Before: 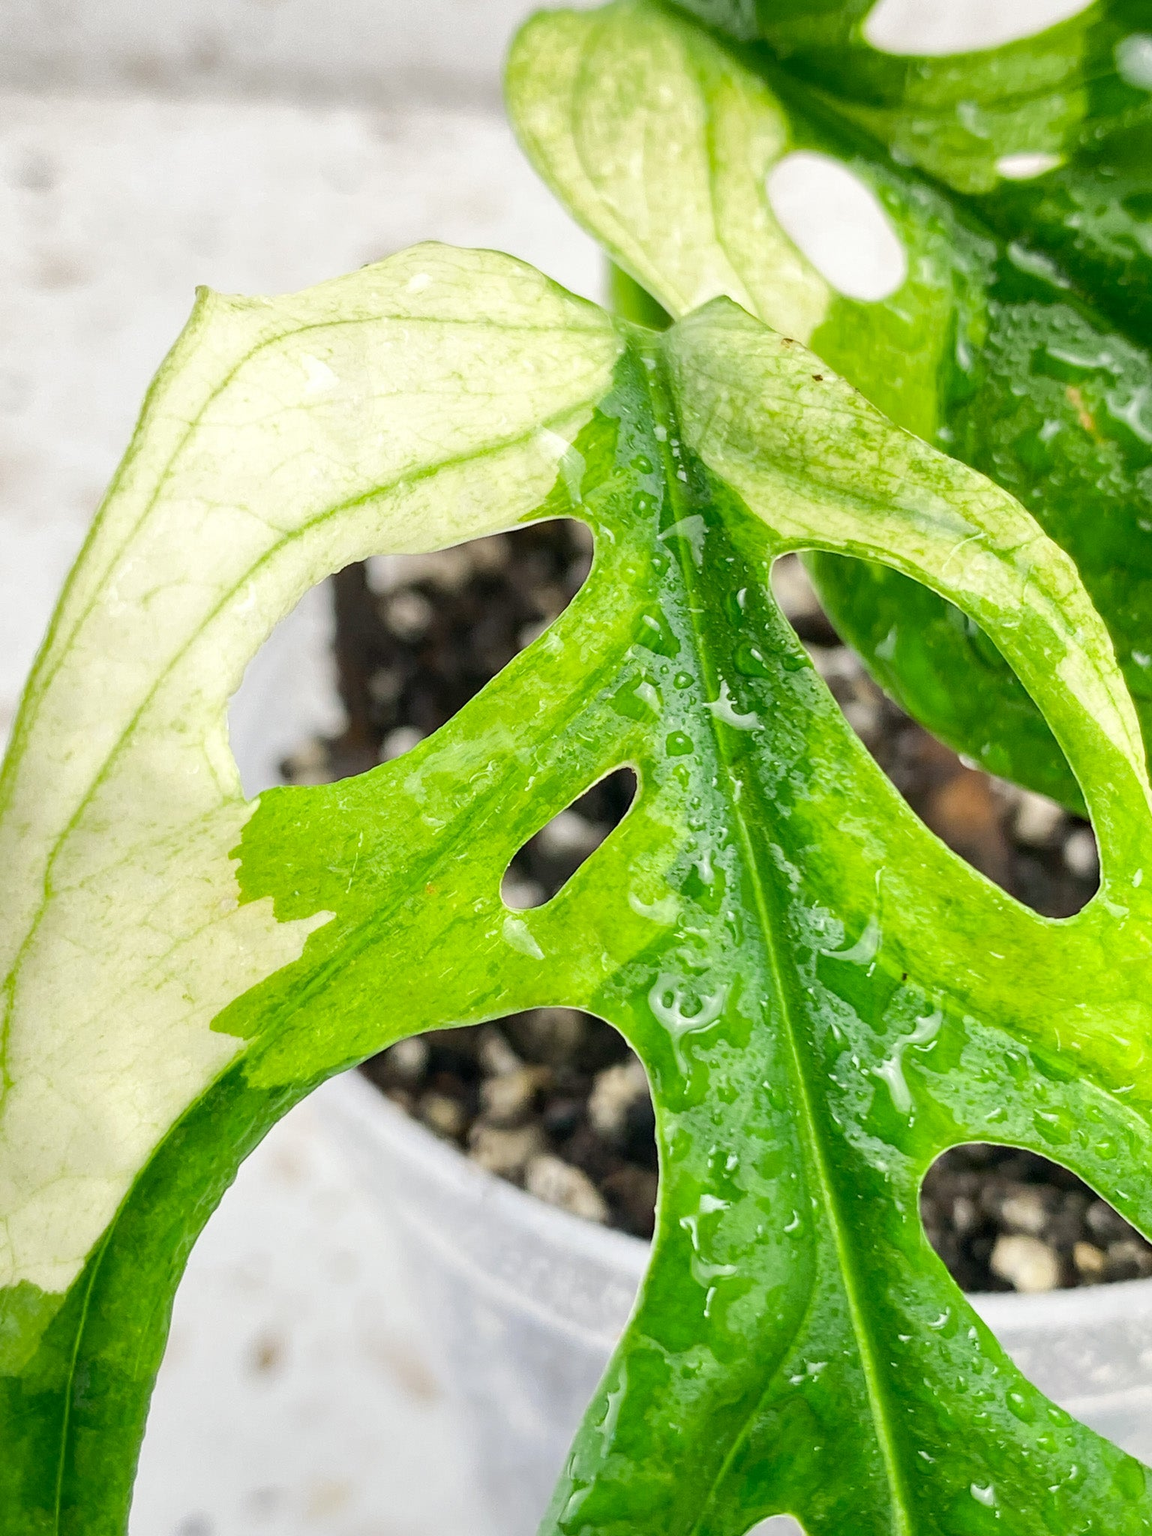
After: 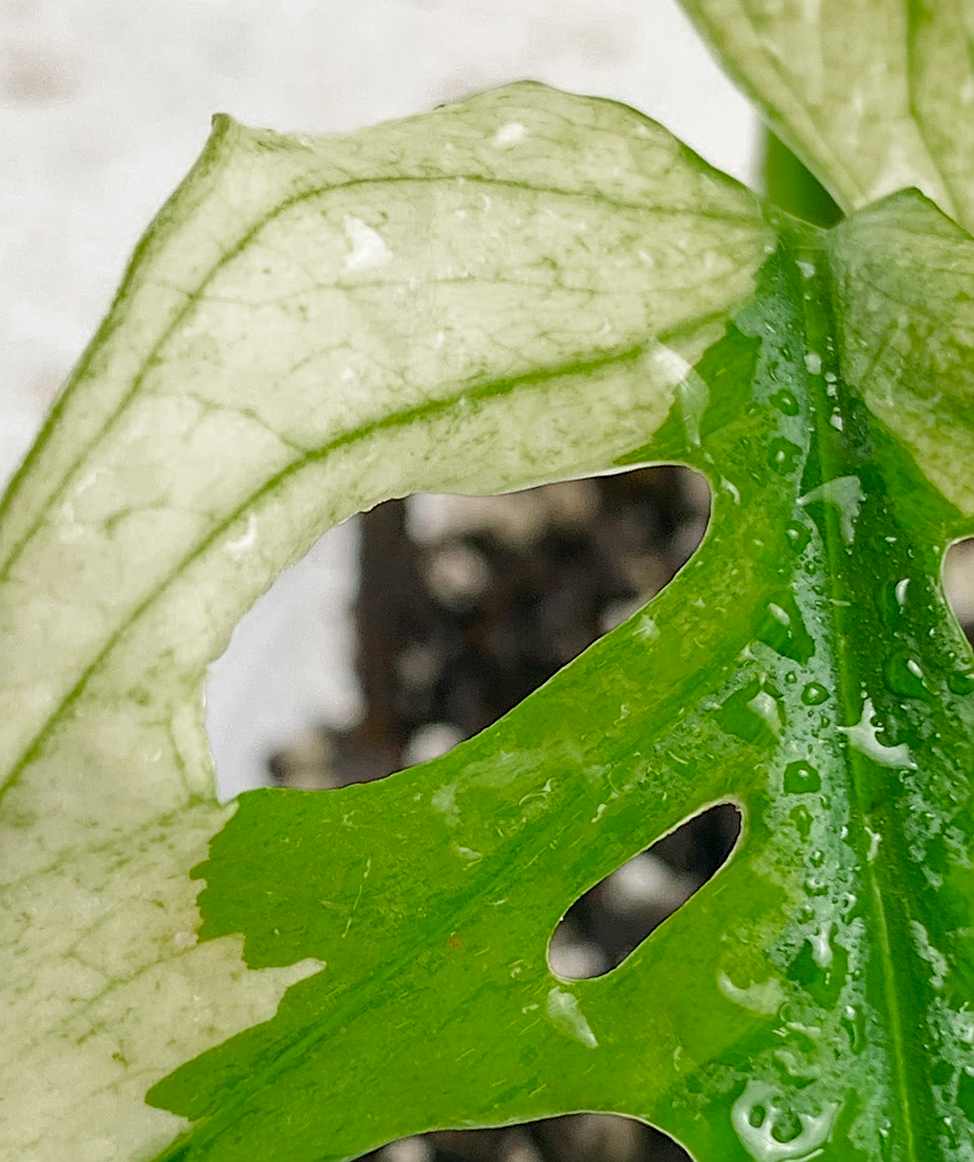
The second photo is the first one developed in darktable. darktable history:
sharpen: on, module defaults
crop and rotate: angle -5.01°, left 2.053%, top 6.659%, right 27.367%, bottom 30.196%
color zones: curves: ch0 [(0, 0.48) (0.209, 0.398) (0.305, 0.332) (0.429, 0.493) (0.571, 0.5) (0.714, 0.5) (0.857, 0.5) (1, 0.48)]; ch1 [(0, 0.633) (0.143, 0.586) (0.286, 0.489) (0.429, 0.448) (0.571, 0.31) (0.714, 0.335) (0.857, 0.492) (1, 0.633)]; ch2 [(0, 0.448) (0.143, 0.498) (0.286, 0.5) (0.429, 0.5) (0.571, 0.5) (0.714, 0.5) (0.857, 0.5) (1, 0.448)]
